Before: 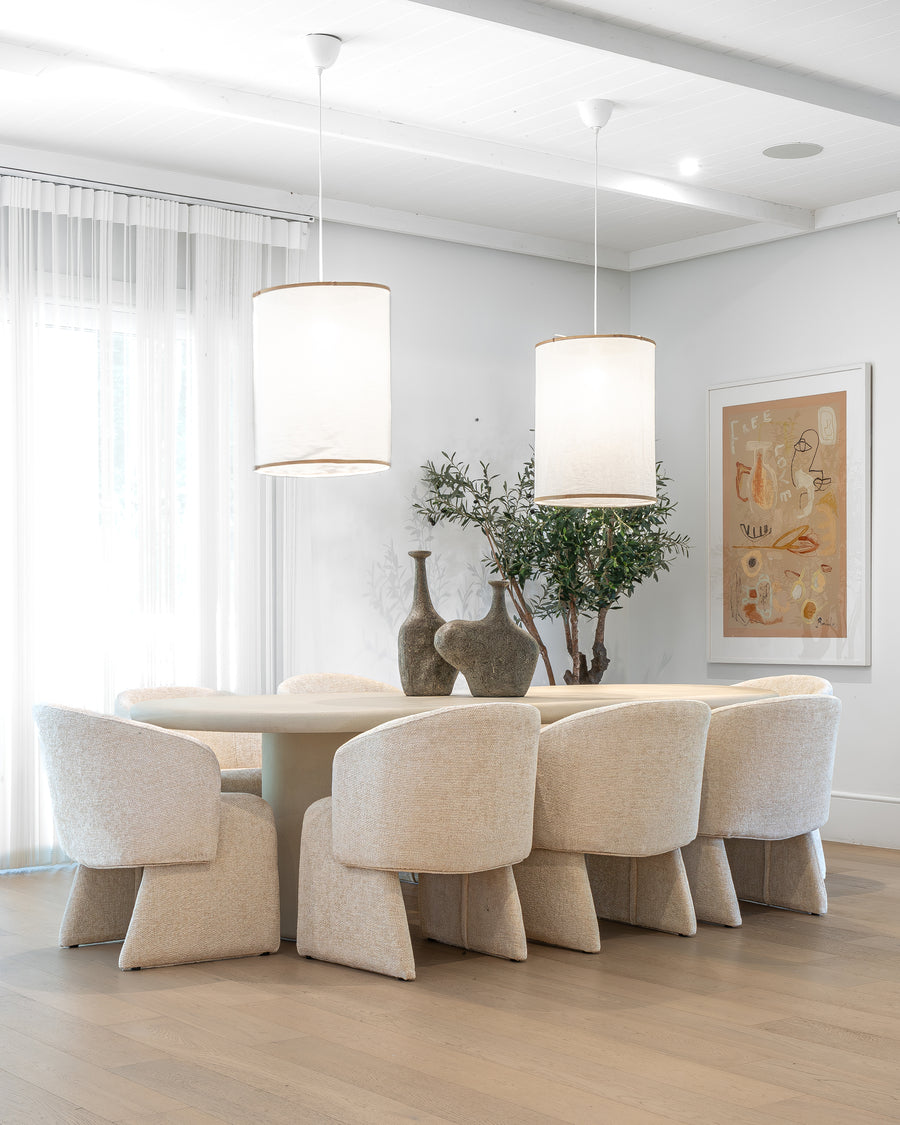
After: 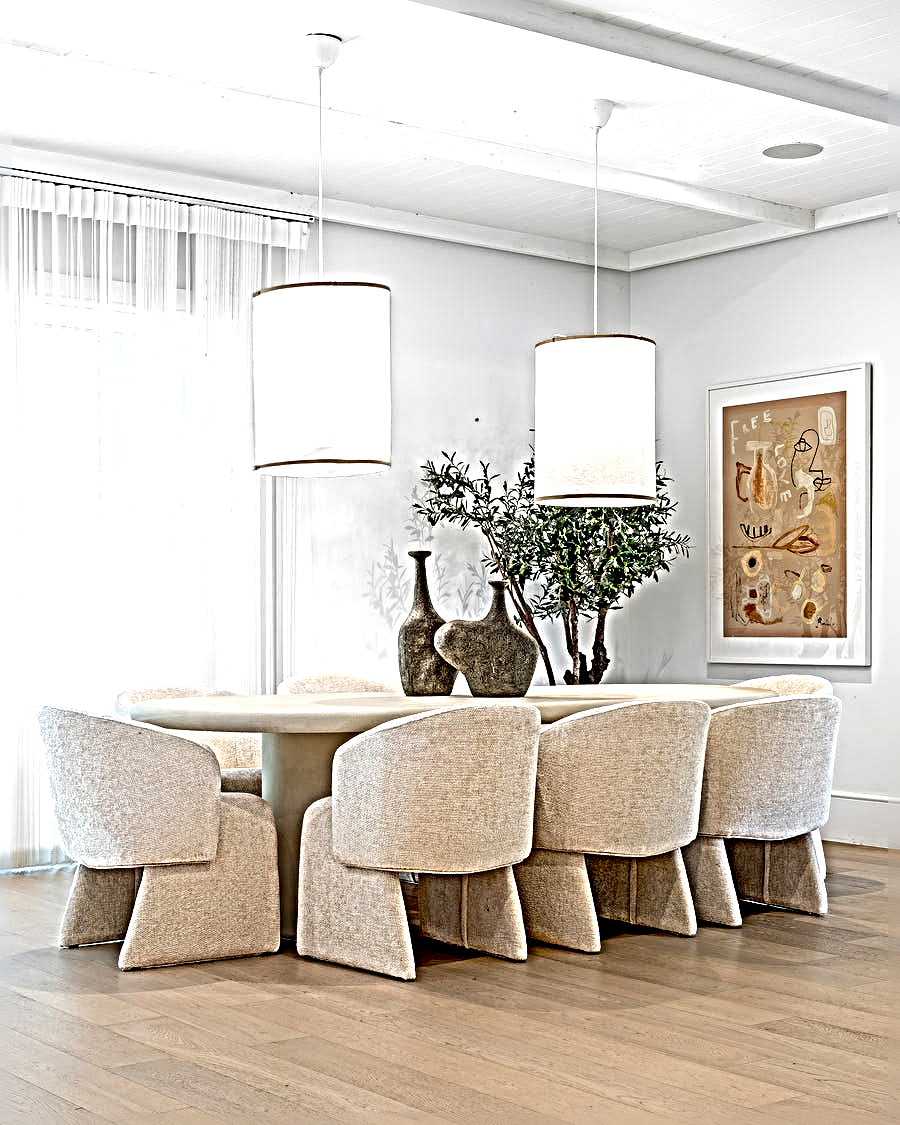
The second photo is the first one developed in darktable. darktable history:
exposure: black level correction 0.031, exposure 0.312 EV, compensate highlight preservation false
sharpen: radius 6.273, amount 1.808, threshold 0.074
